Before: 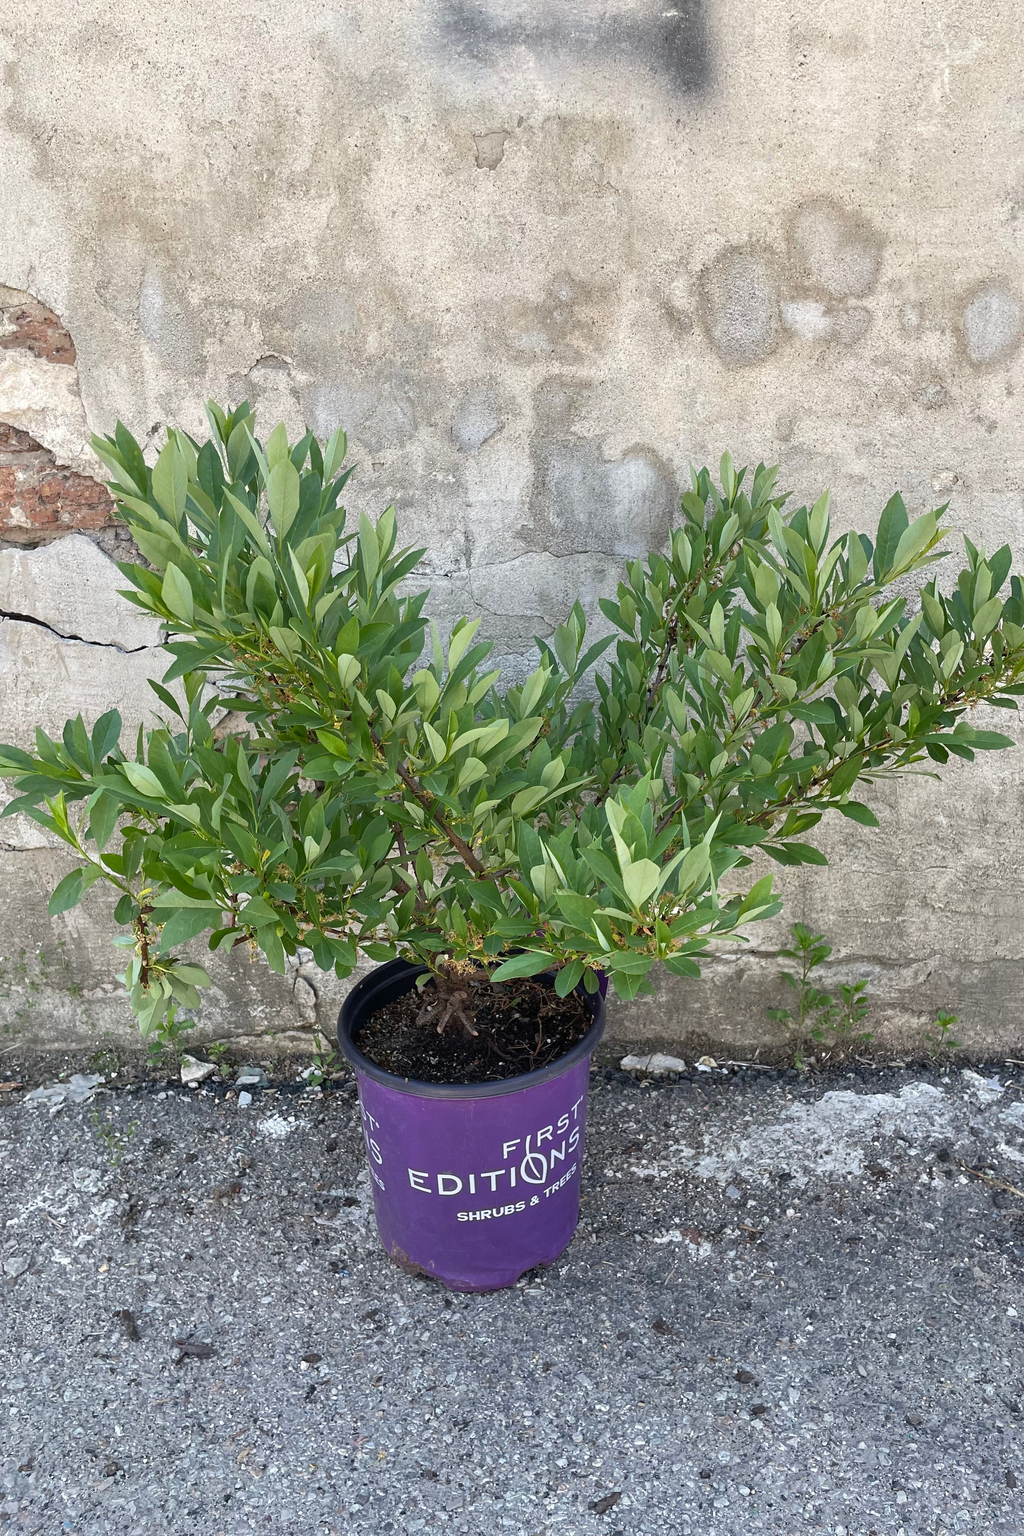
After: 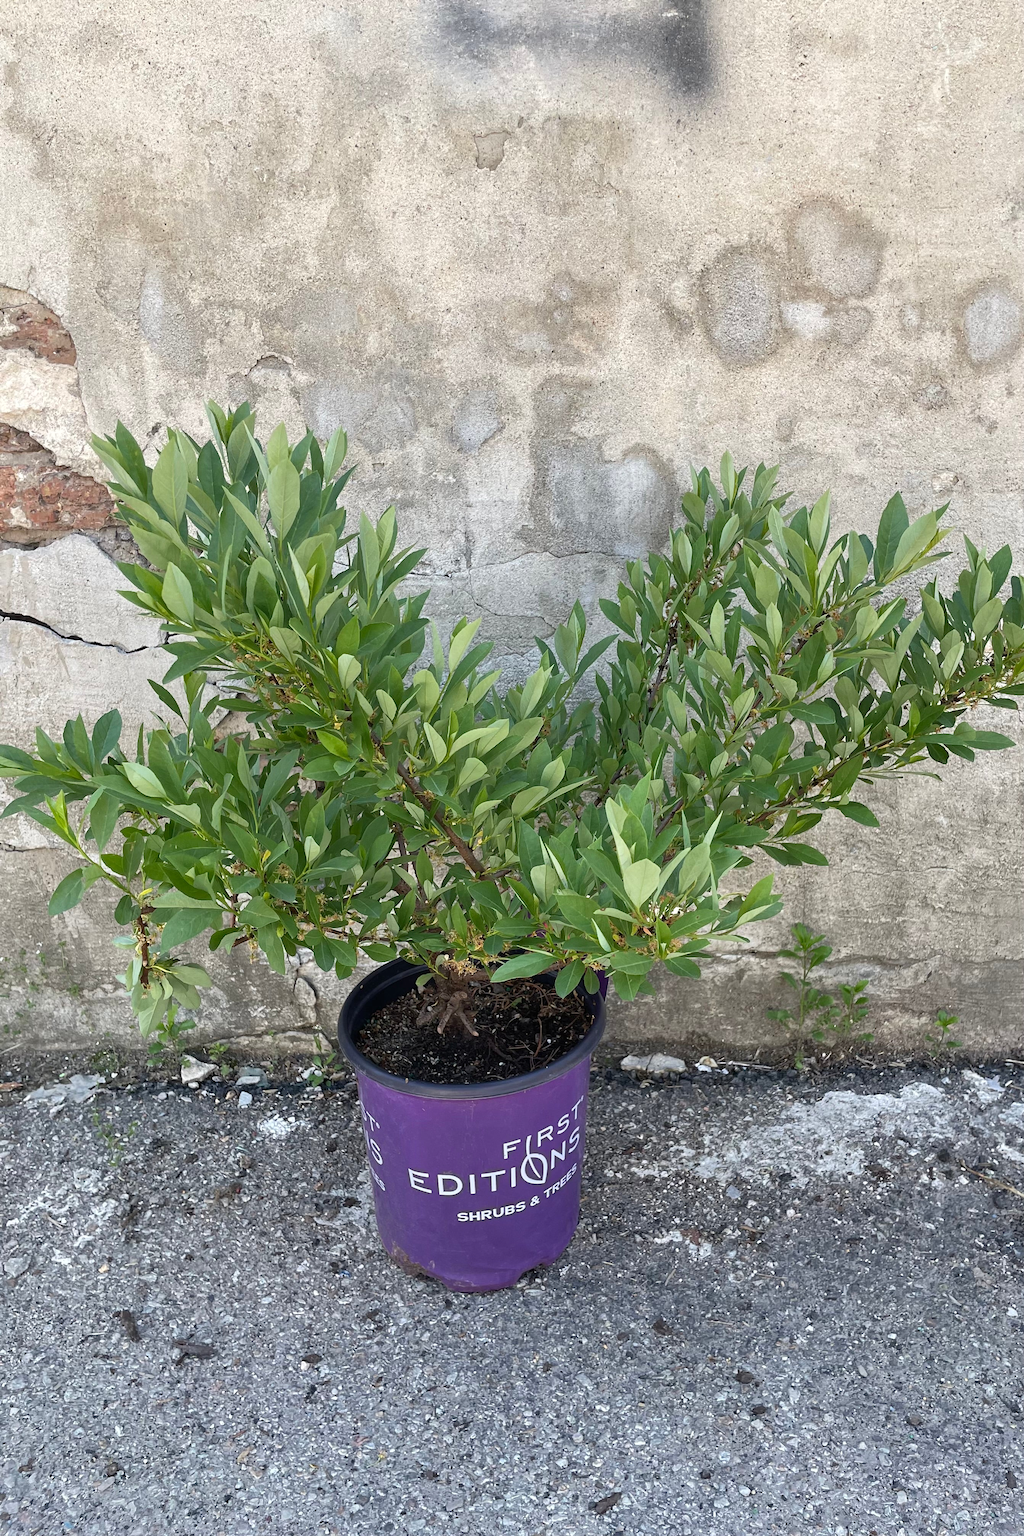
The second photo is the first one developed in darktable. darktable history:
exposure: exposure 0.029 EV, compensate exposure bias true, compensate highlight preservation false
